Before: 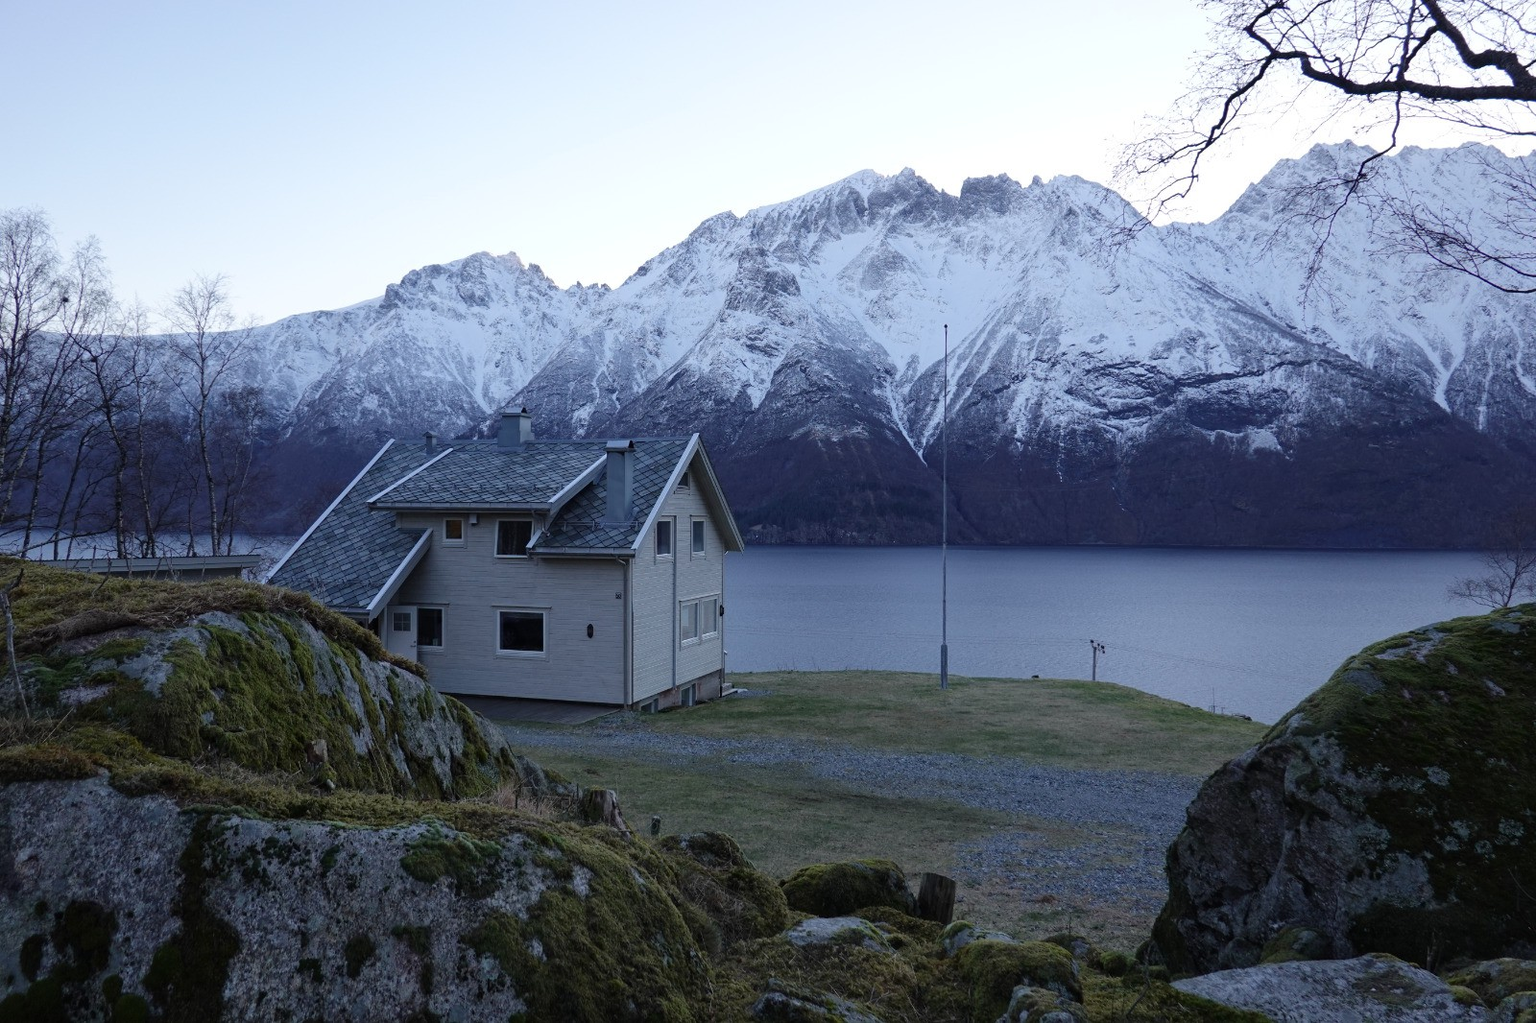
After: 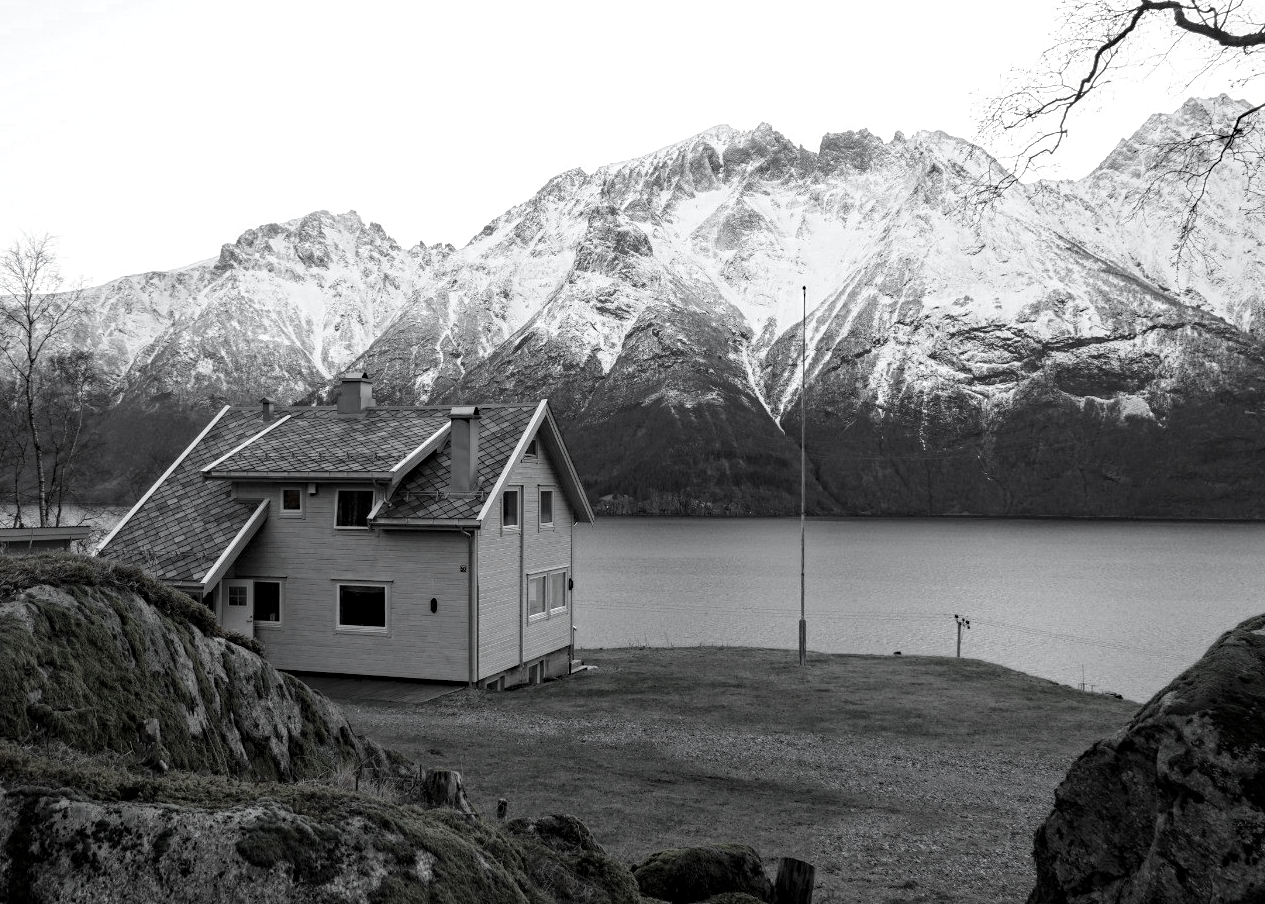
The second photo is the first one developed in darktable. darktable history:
local contrast: on, module defaults
crop: left 11.327%, top 4.97%, right 9.557%, bottom 10.206%
haze removal: compatibility mode true, adaptive false
color zones: curves: ch0 [(0, 0.613) (0.01, 0.613) (0.245, 0.448) (0.498, 0.529) (0.642, 0.665) (0.879, 0.777) (0.99, 0.613)]; ch1 [(0, 0.035) (0.121, 0.189) (0.259, 0.197) (0.415, 0.061) (0.589, 0.022) (0.732, 0.022) (0.857, 0.026) (0.991, 0.053)]
